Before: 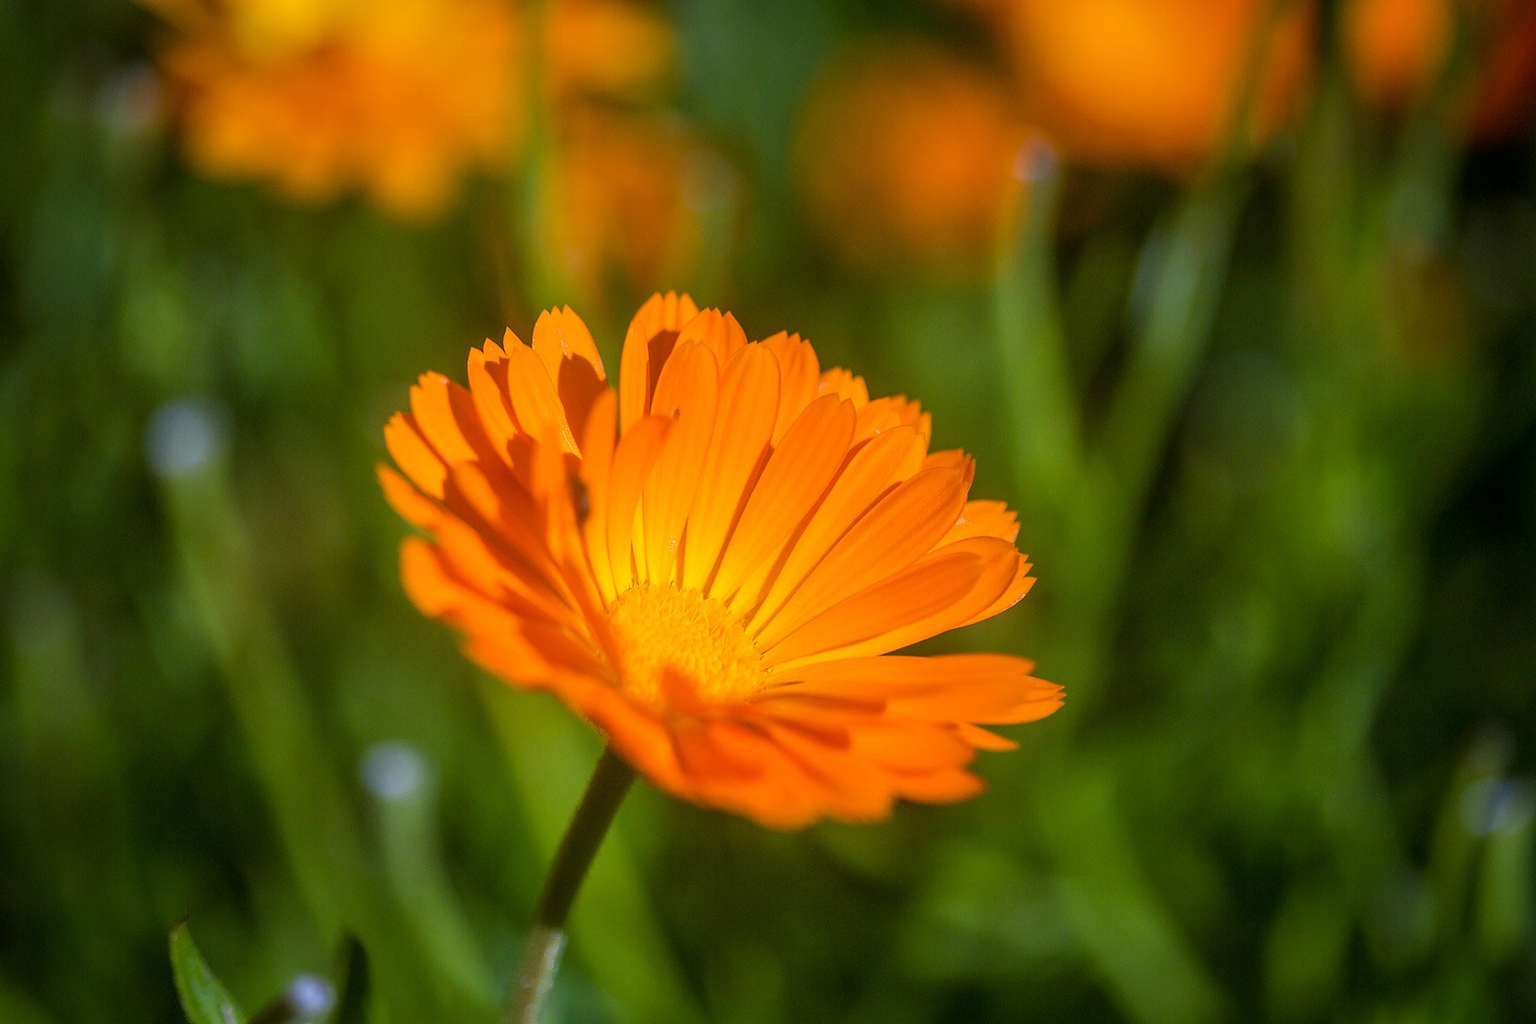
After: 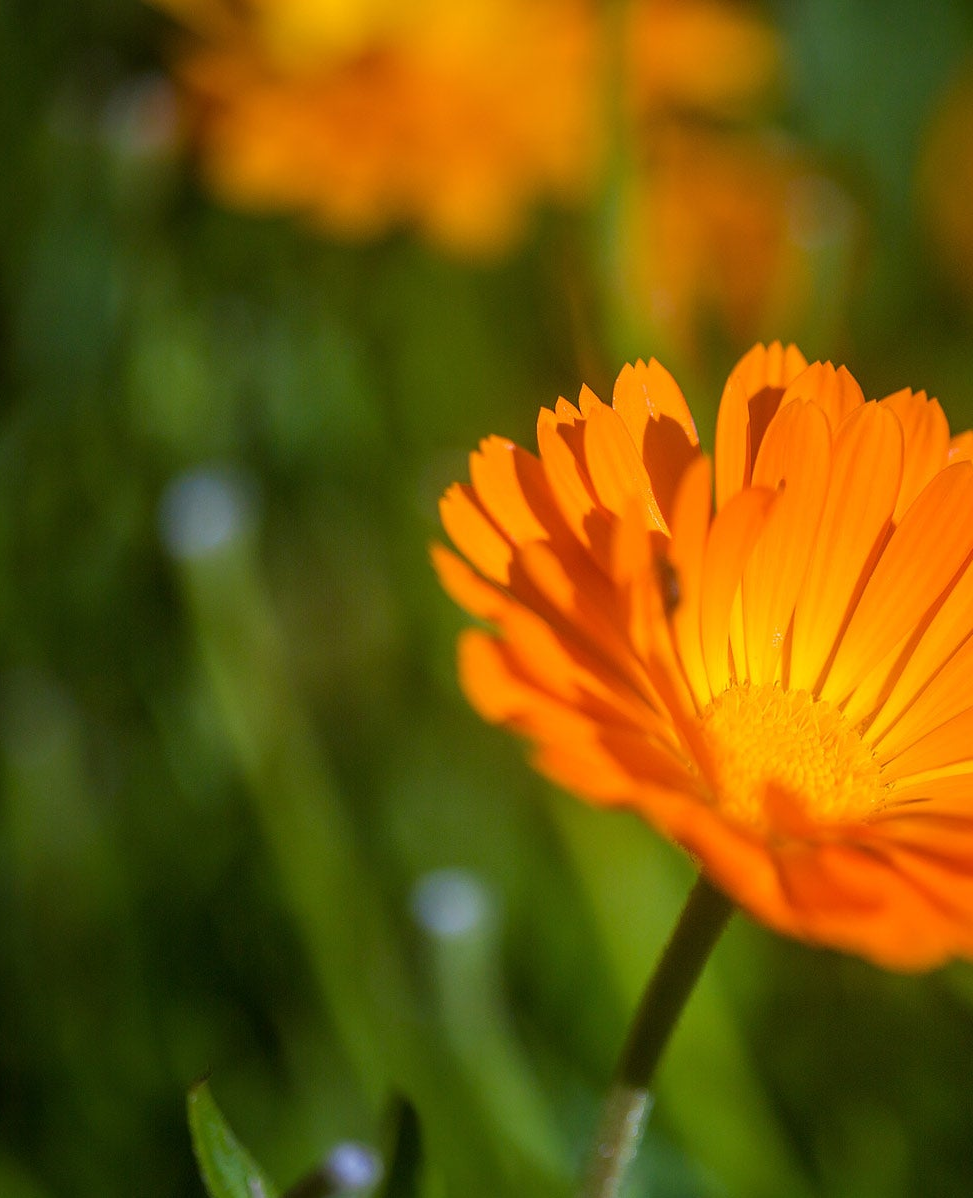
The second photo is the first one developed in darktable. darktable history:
crop: left 0.632%, right 45.259%, bottom 0.09%
